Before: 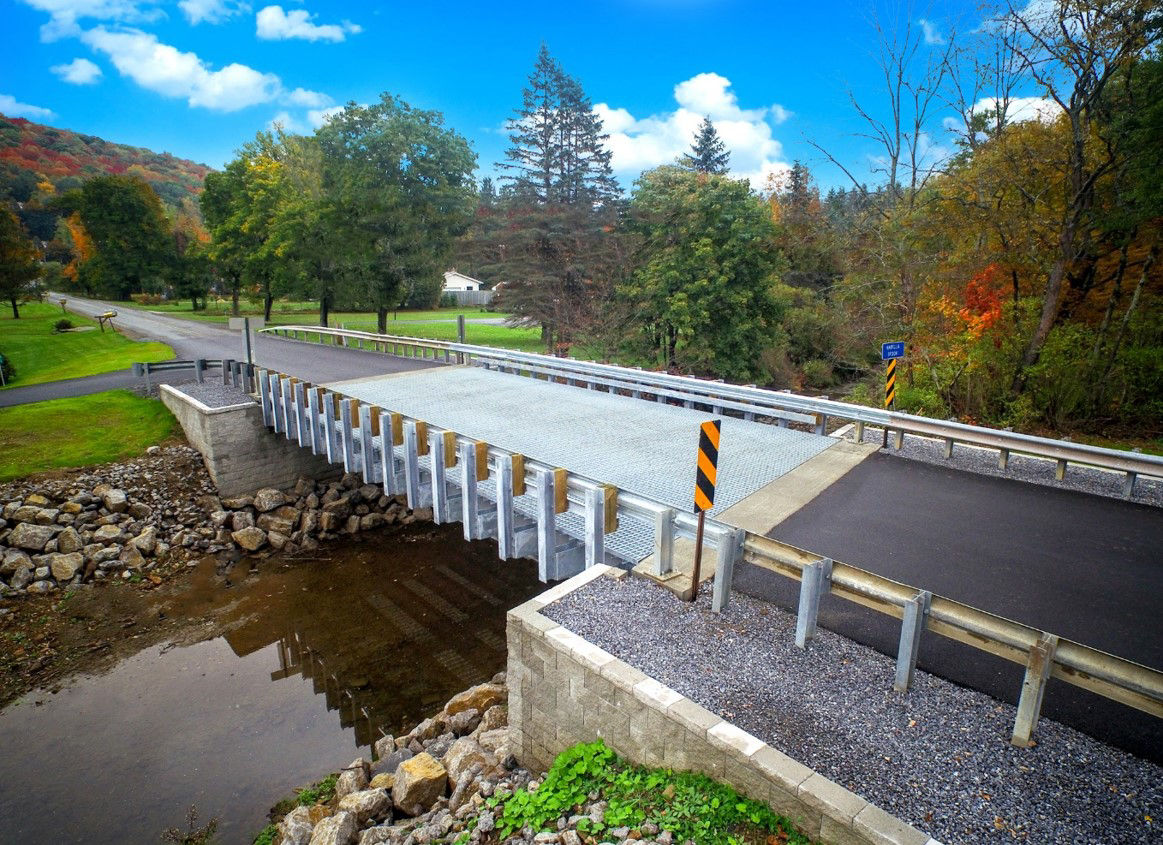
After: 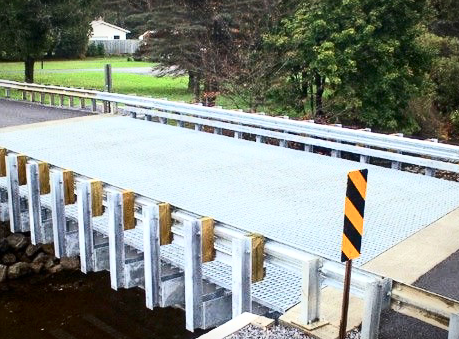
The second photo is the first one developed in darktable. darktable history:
contrast brightness saturation: contrast 0.377, brightness 0.104
crop: left 30.432%, top 29.792%, right 30.09%, bottom 29.827%
vignetting: fall-off start 99.3%, brightness -0.403, saturation -0.289, width/height ratio 1.325
